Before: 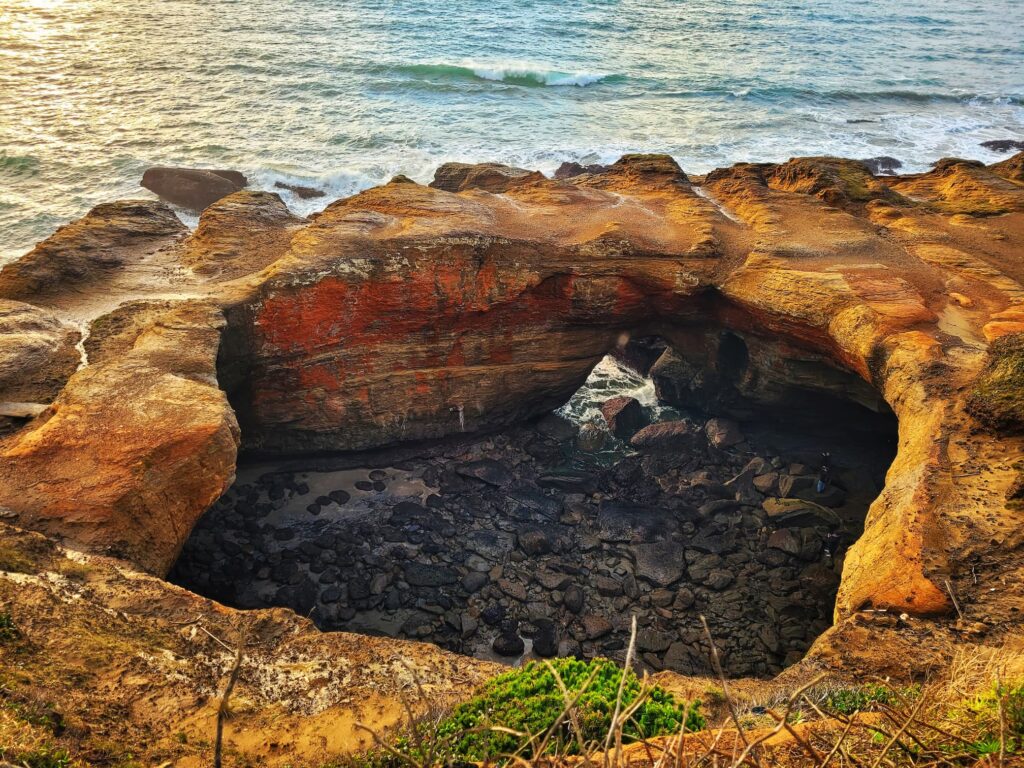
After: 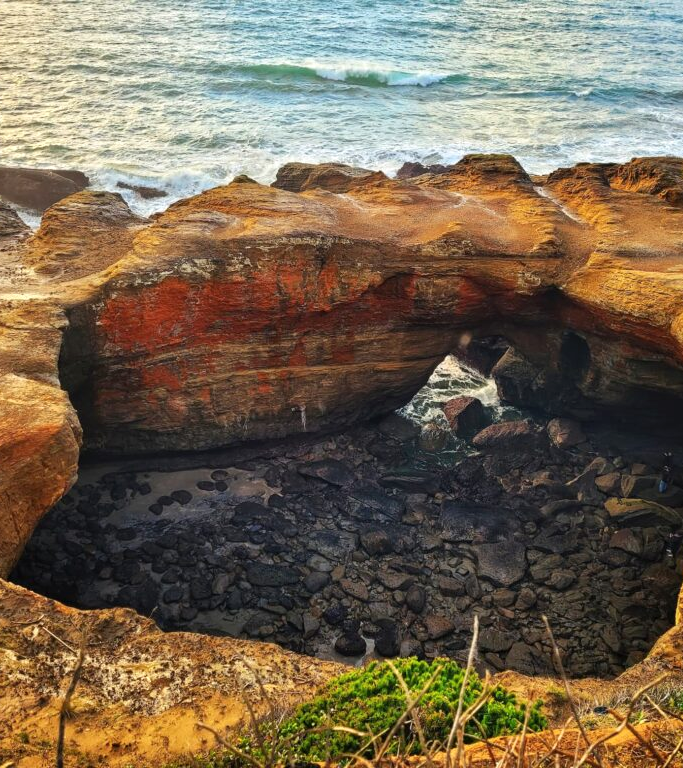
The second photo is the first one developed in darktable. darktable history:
exposure: exposure 0.127 EV, compensate highlight preservation false
crop and rotate: left 15.446%, right 17.836%
